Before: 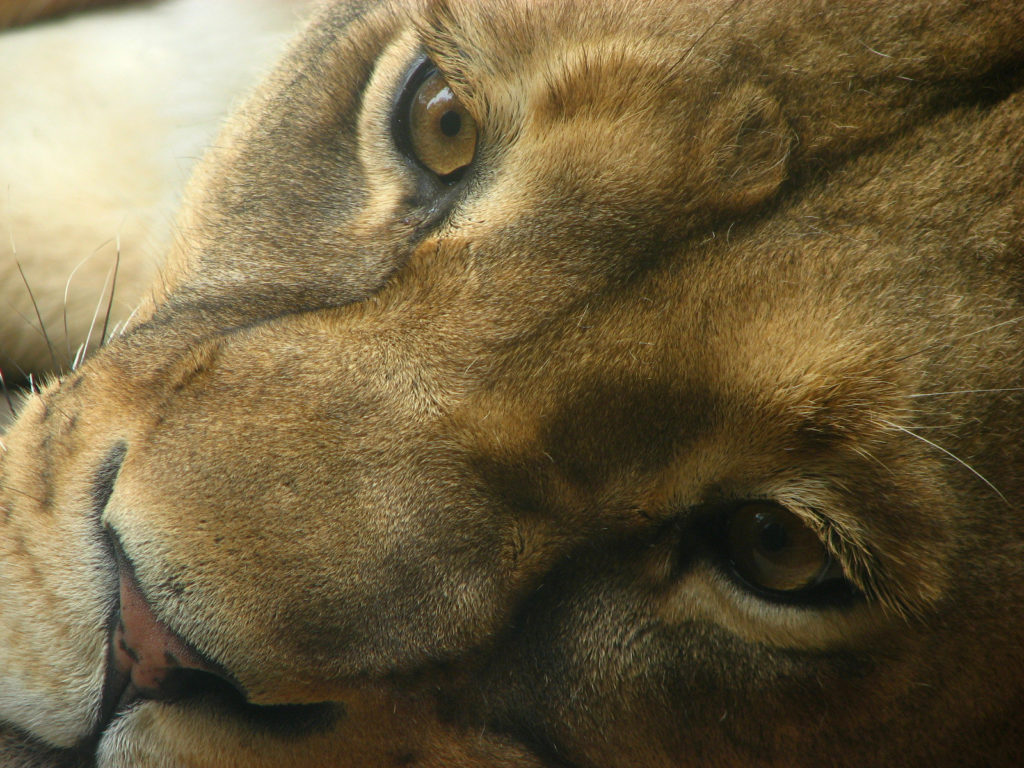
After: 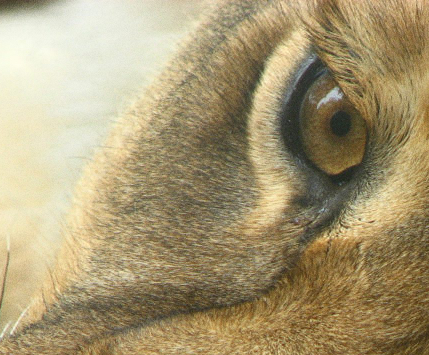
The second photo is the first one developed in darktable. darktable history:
crop and rotate: left 10.817%, top 0.062%, right 47.194%, bottom 53.626%
grain: coarseness 0.09 ISO
